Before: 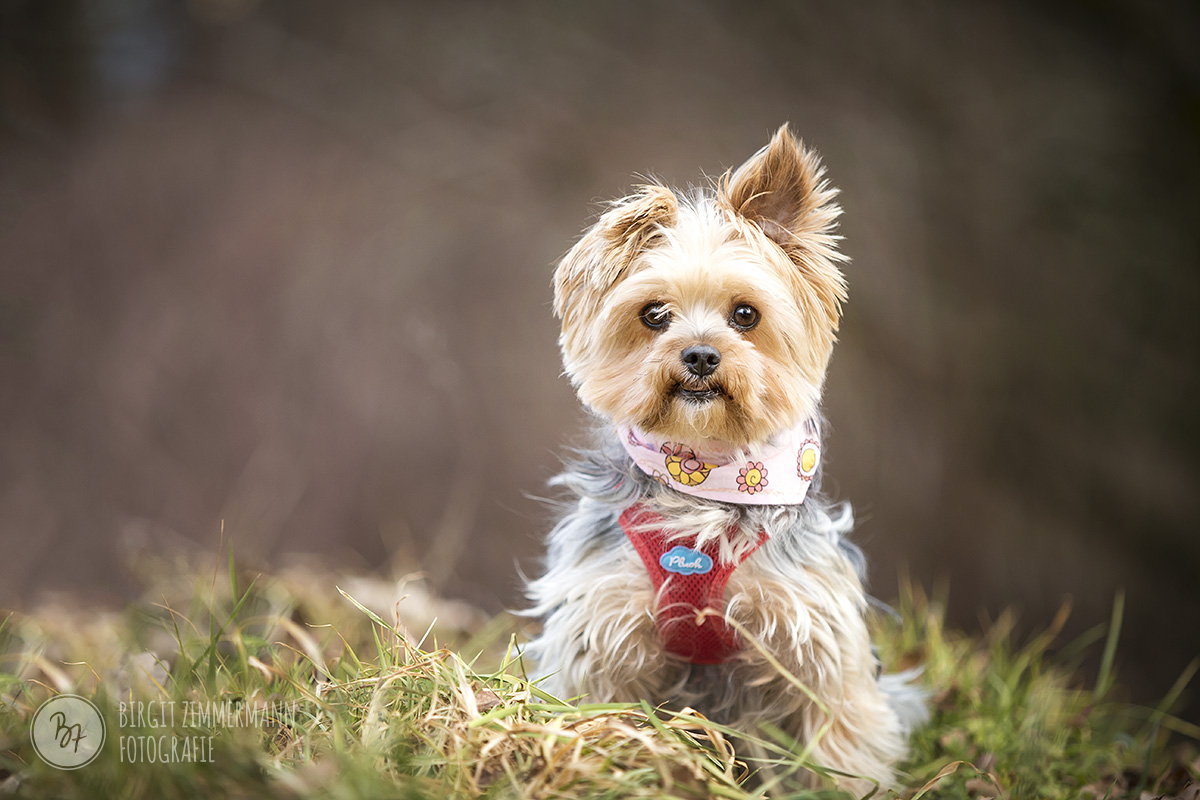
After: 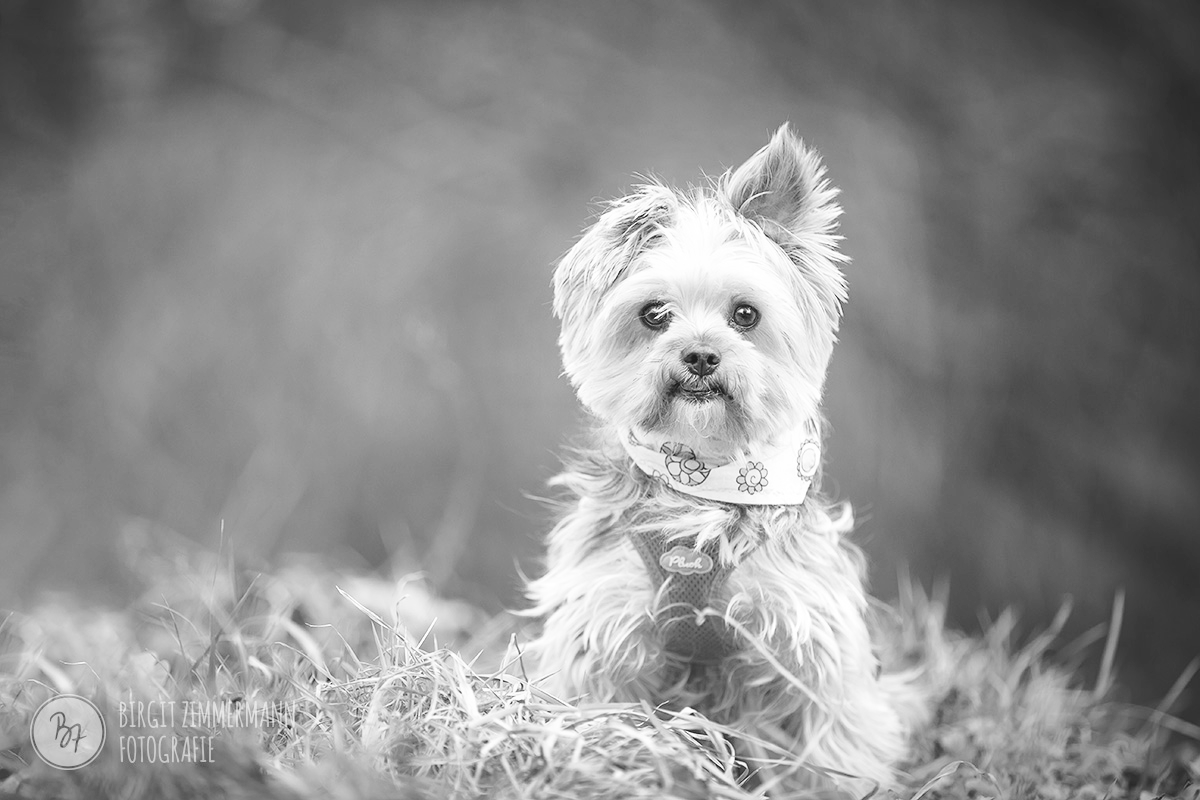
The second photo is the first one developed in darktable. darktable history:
shadows and highlights: on, module defaults
monochrome: on, module defaults
base curve: curves: ch0 [(0, 0.007) (0.028, 0.063) (0.121, 0.311) (0.46, 0.743) (0.859, 0.957) (1, 1)], preserve colors none
